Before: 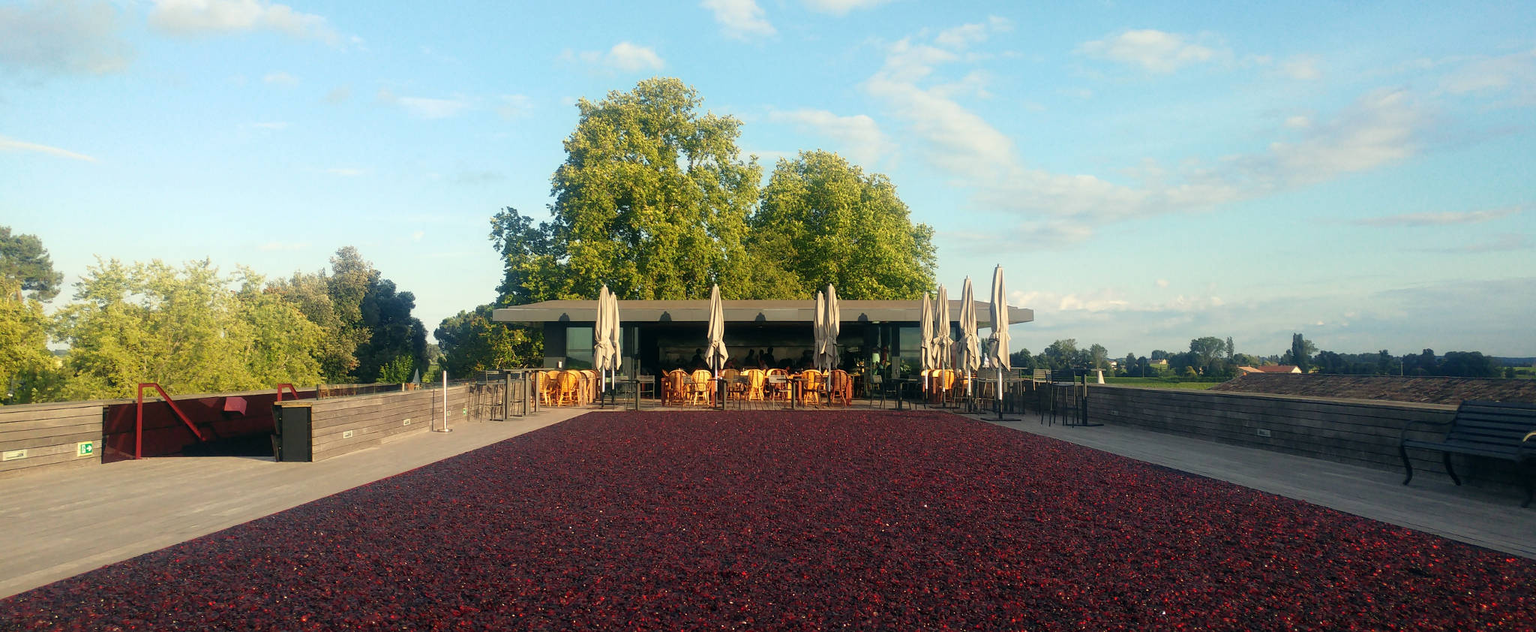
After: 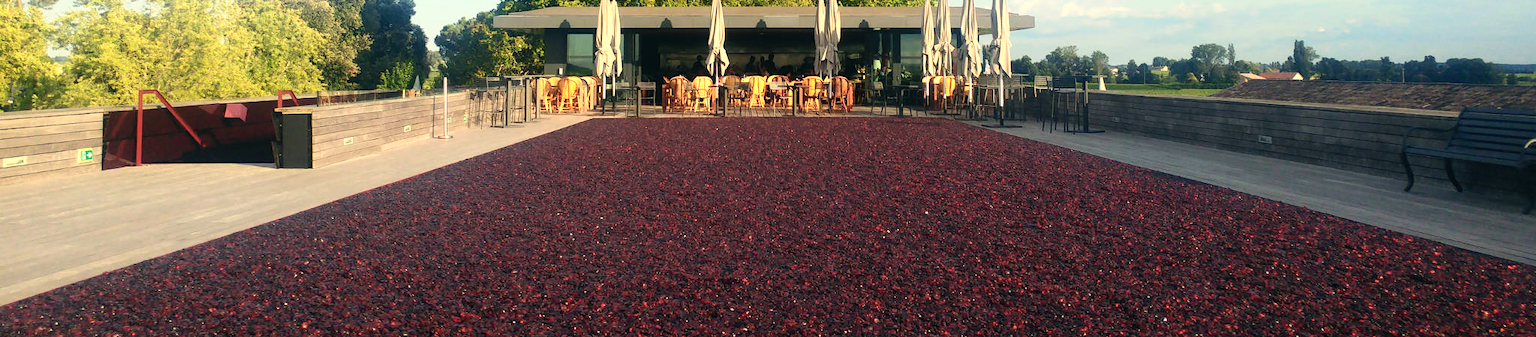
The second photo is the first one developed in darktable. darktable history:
color zones: curves: ch0 [(0, 0.558) (0.143, 0.559) (0.286, 0.529) (0.429, 0.505) (0.571, 0.5) (0.714, 0.5) (0.857, 0.5) (1, 0.558)]; ch1 [(0, 0.469) (0.01, 0.469) (0.12, 0.446) (0.248, 0.469) (0.5, 0.5) (0.748, 0.5) (0.99, 0.469) (1, 0.469)]
crop and rotate: top 46.479%, right 0.07%
contrast brightness saturation: contrast 0.203, brightness 0.166, saturation 0.217
